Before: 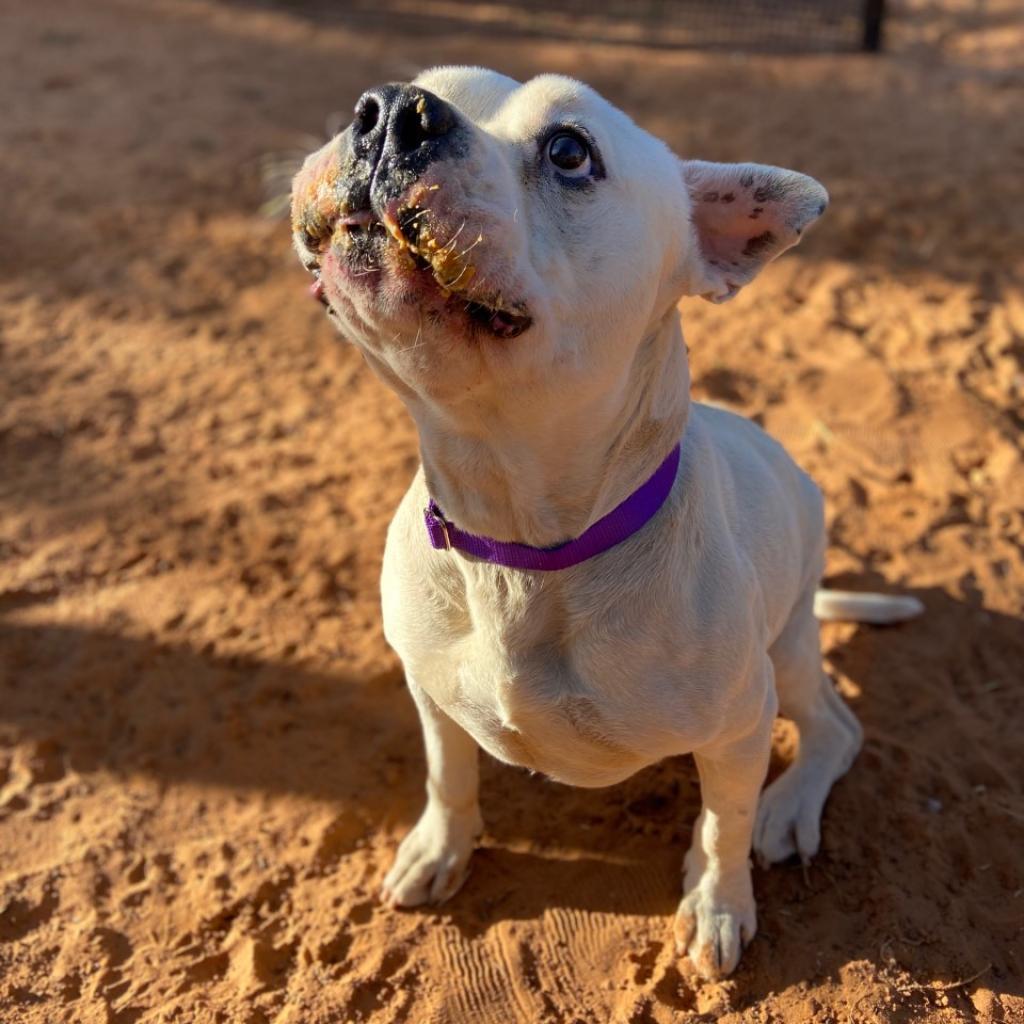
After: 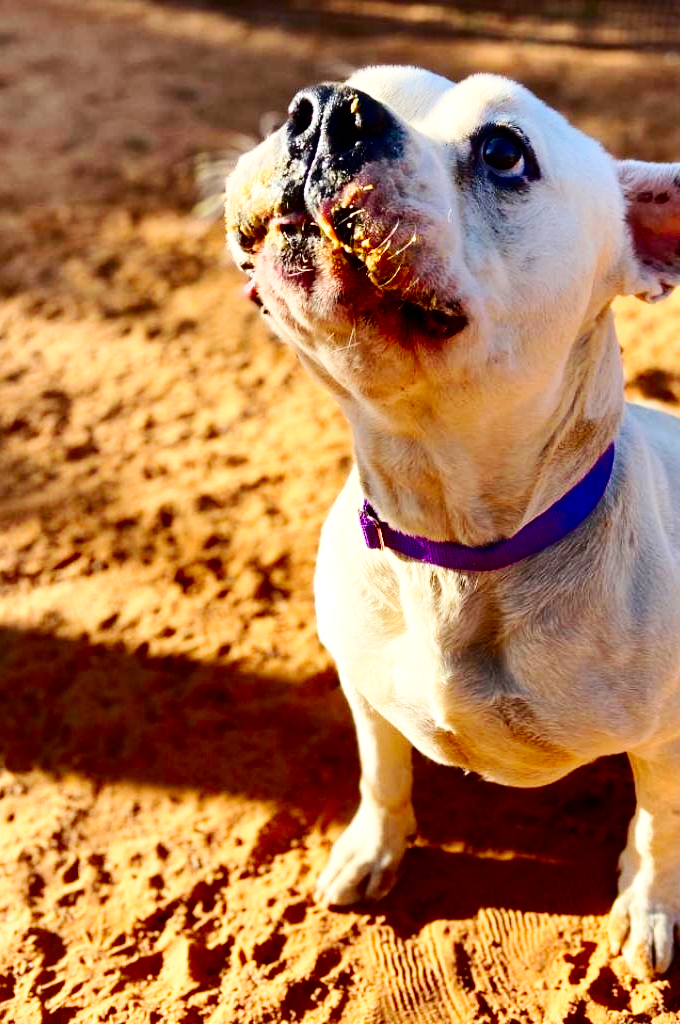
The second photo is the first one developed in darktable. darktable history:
base curve: curves: ch0 [(0, 0) (0.036, 0.025) (0.121, 0.166) (0.206, 0.329) (0.605, 0.79) (1, 1)], preserve colors none
exposure: black level correction -0.002, exposure 0.537 EV, compensate highlight preservation false
contrast brightness saturation: contrast 0.223, brightness -0.195, saturation 0.23
crop and rotate: left 6.477%, right 27.091%
